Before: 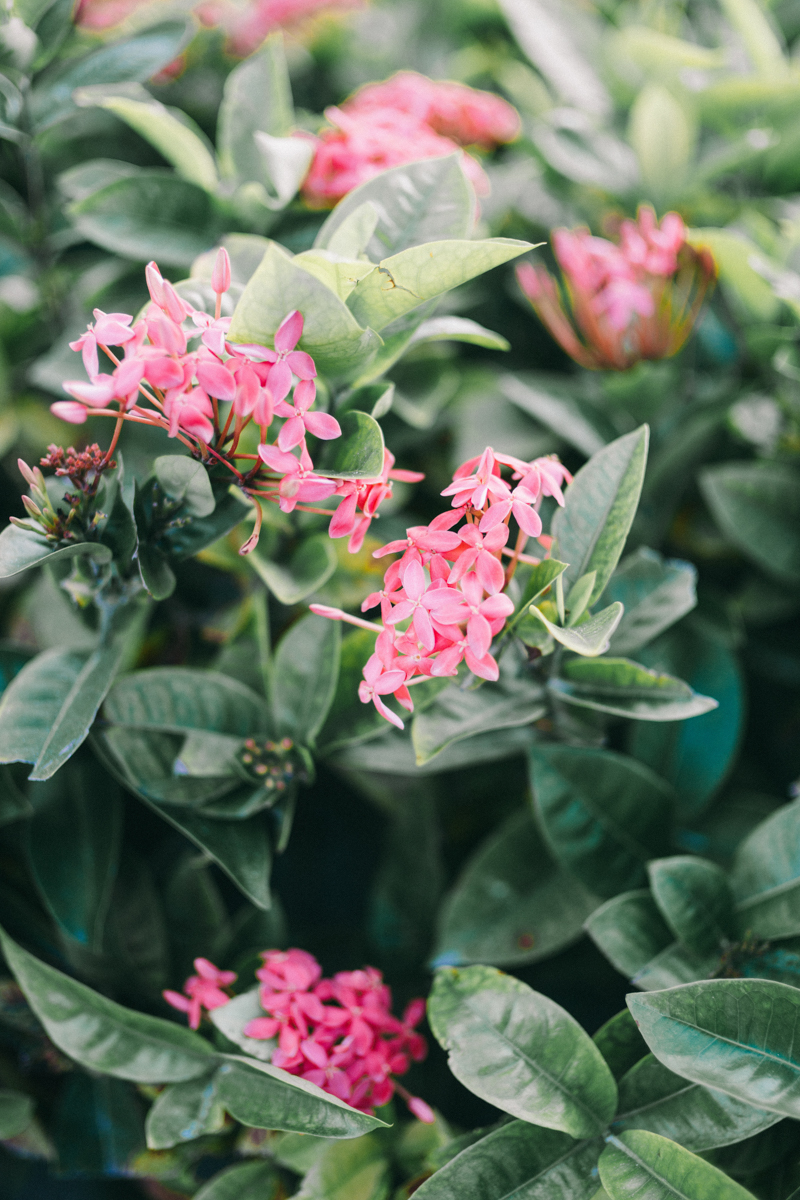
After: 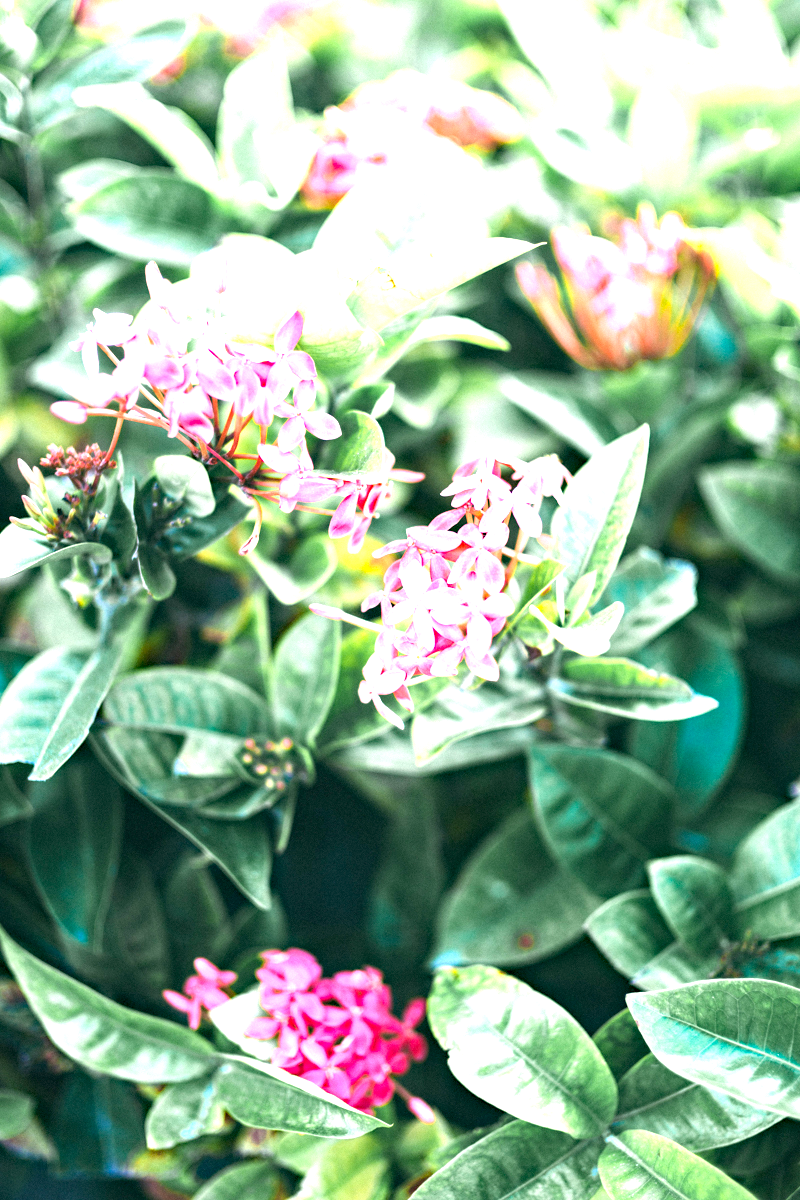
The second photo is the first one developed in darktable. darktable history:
exposure: black level correction 0.001, exposure 1.822 EV, compensate exposure bias true, compensate highlight preservation false
haze removal: compatibility mode true, adaptive false
